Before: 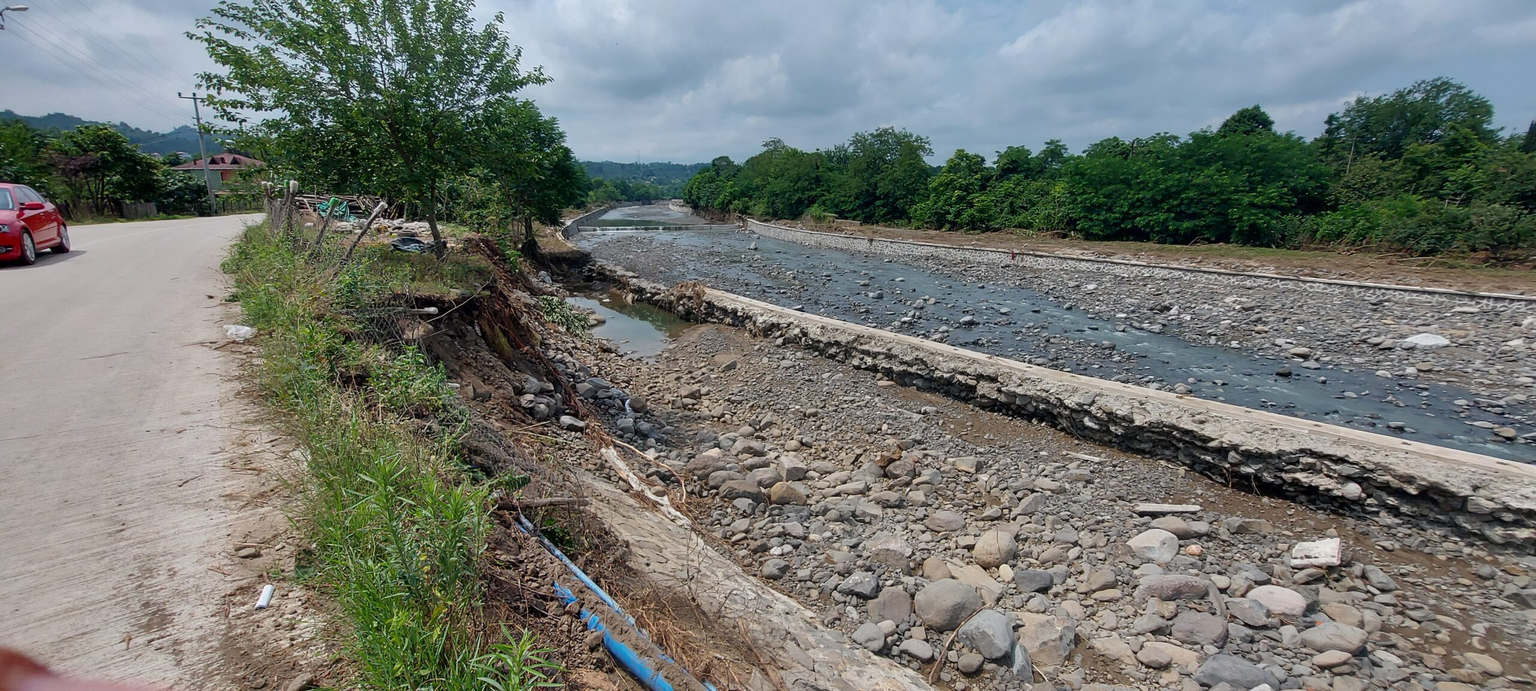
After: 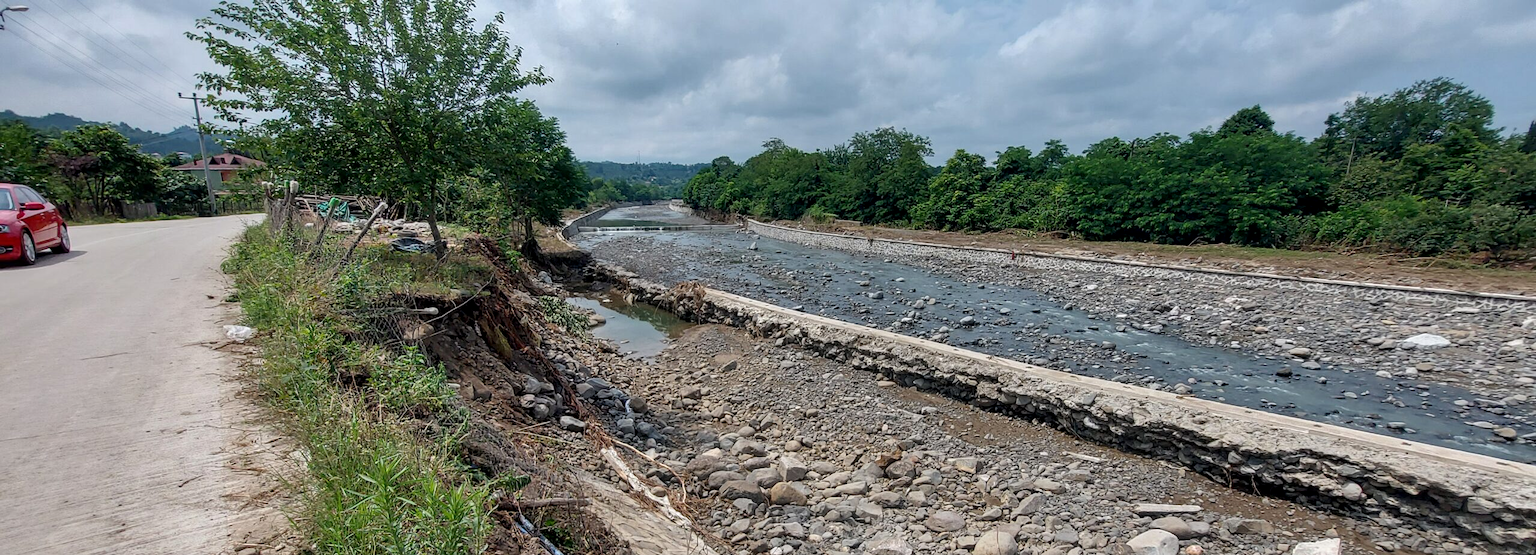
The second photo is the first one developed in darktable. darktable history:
local contrast: on, module defaults
crop: bottom 19.644%
tone equalizer: on, module defaults
exposure: exposure 0.127 EV, compensate highlight preservation false
